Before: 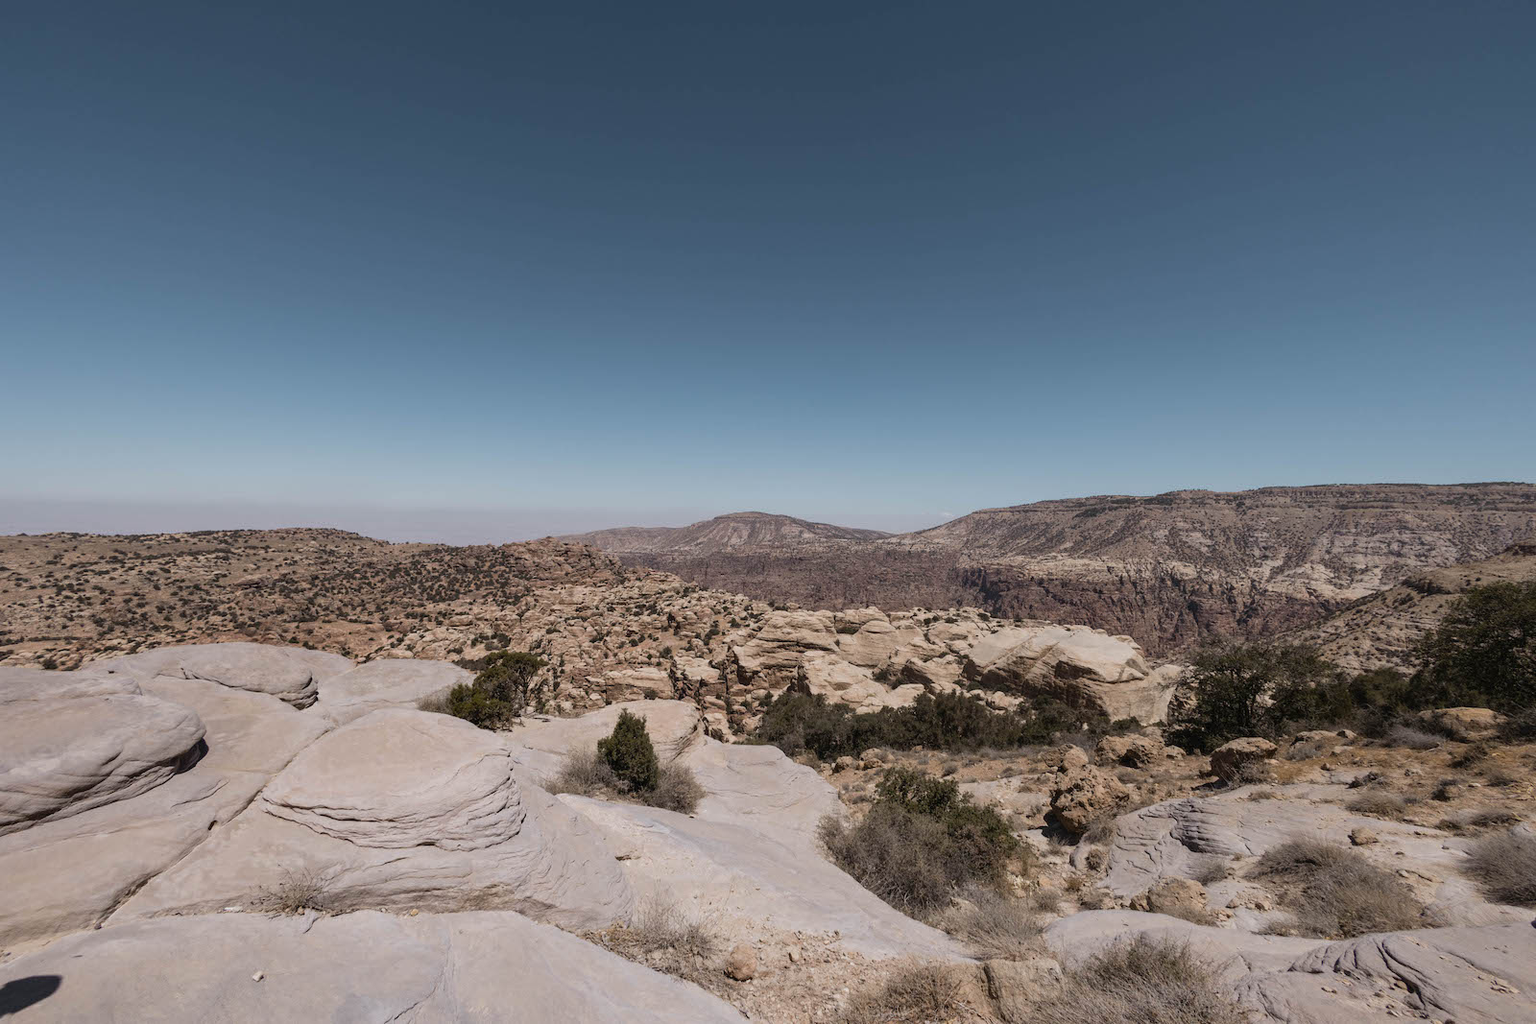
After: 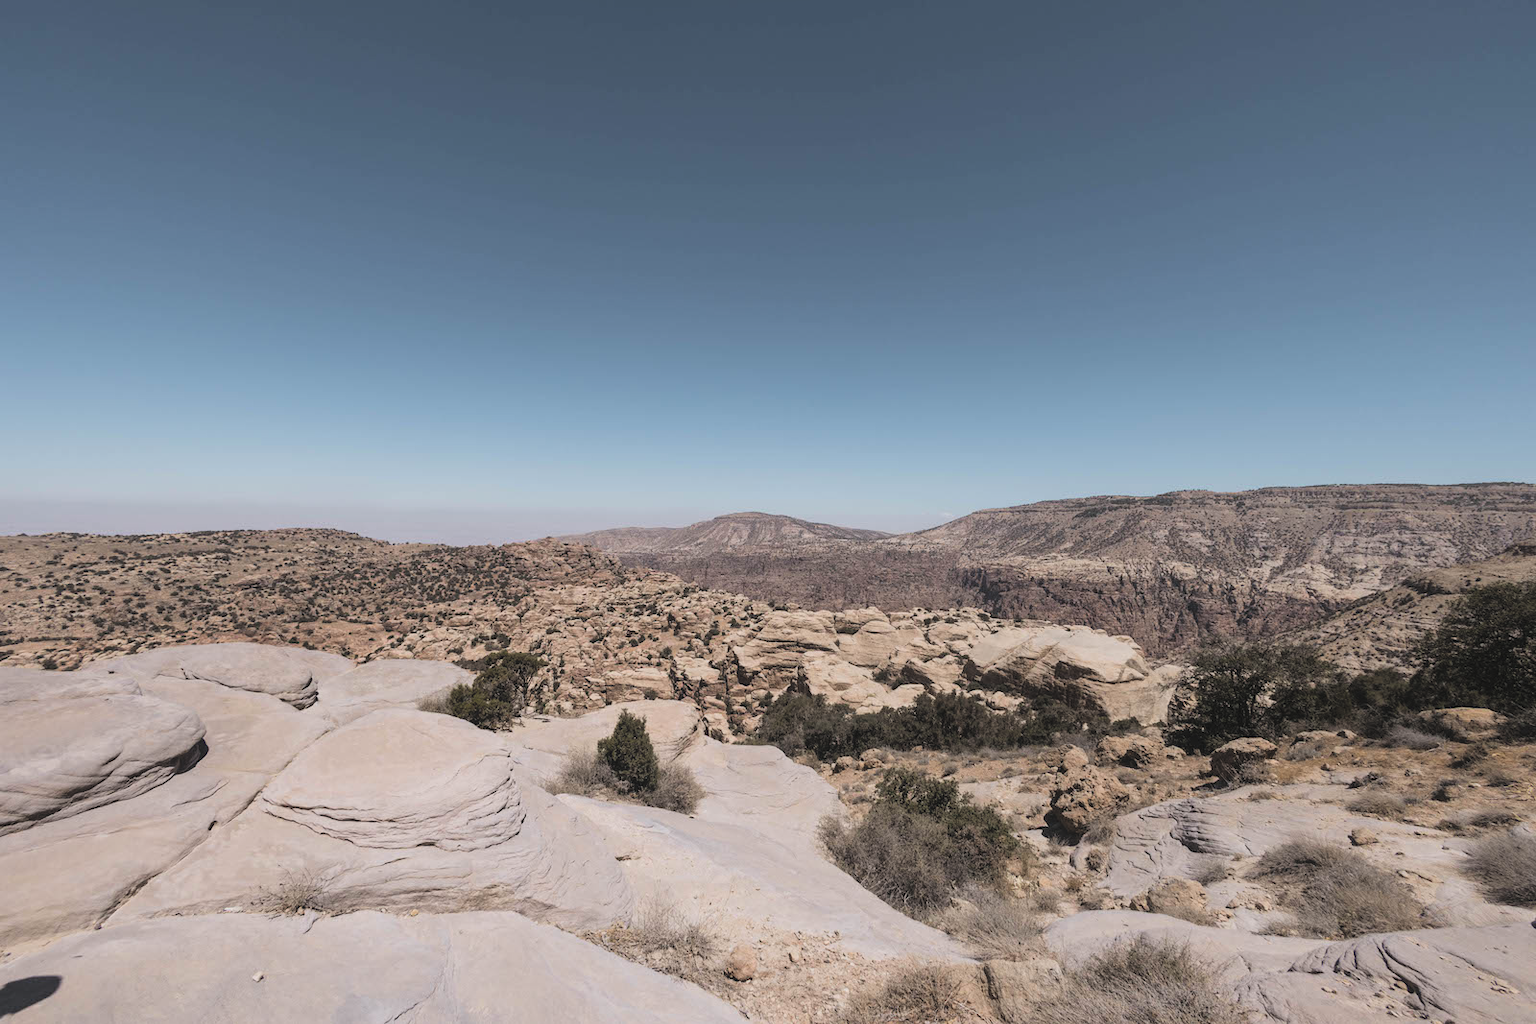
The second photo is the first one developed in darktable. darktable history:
exposure: black level correction -0.023, exposure -0.038 EV, compensate highlight preservation false
filmic rgb: black relative exposure -7.74 EV, white relative exposure 4.41 EV, threshold 5.98 EV, target black luminance 0%, hardness 3.76, latitude 50.82%, contrast 1.075, highlights saturation mix 8.58%, shadows ↔ highlights balance -0.25%, color science v6 (2022), enable highlight reconstruction true
tone equalizer: -8 EV -0.381 EV, -7 EV -0.393 EV, -6 EV -0.322 EV, -5 EV -0.235 EV, -3 EV 0.237 EV, -2 EV 0.337 EV, -1 EV 0.409 EV, +0 EV 0.436 EV
